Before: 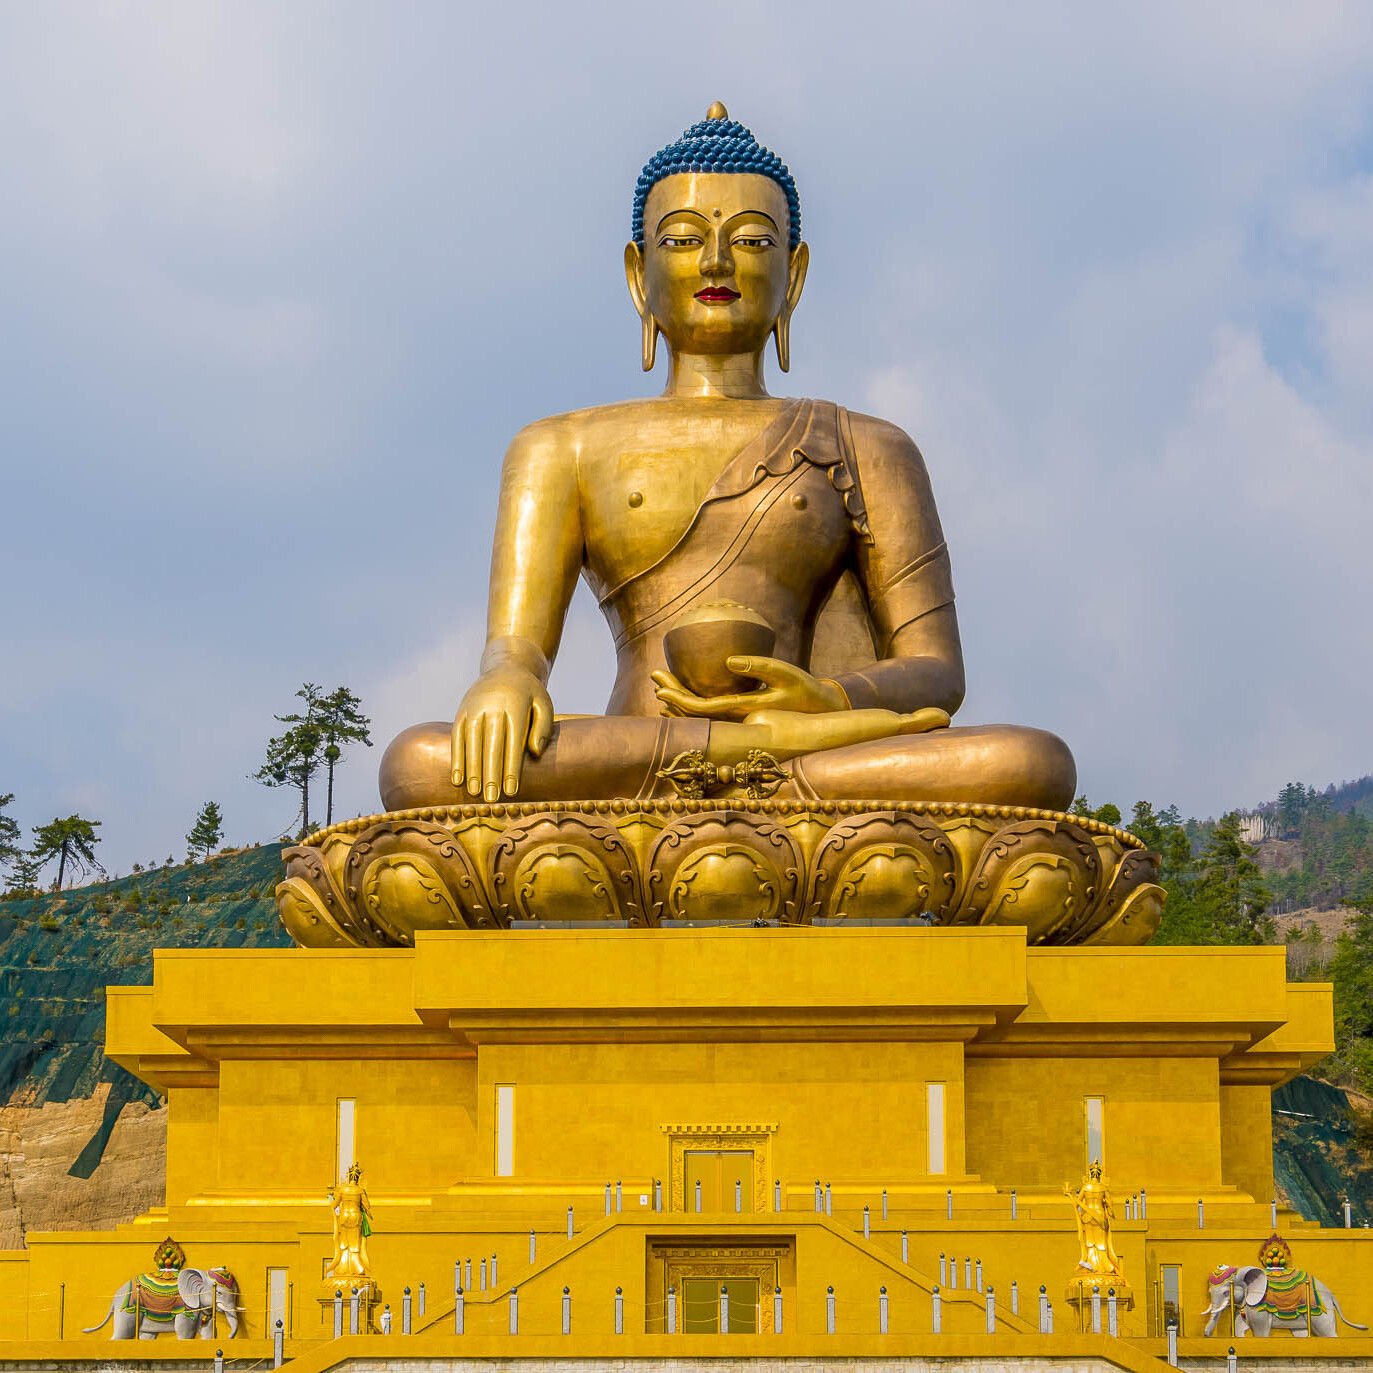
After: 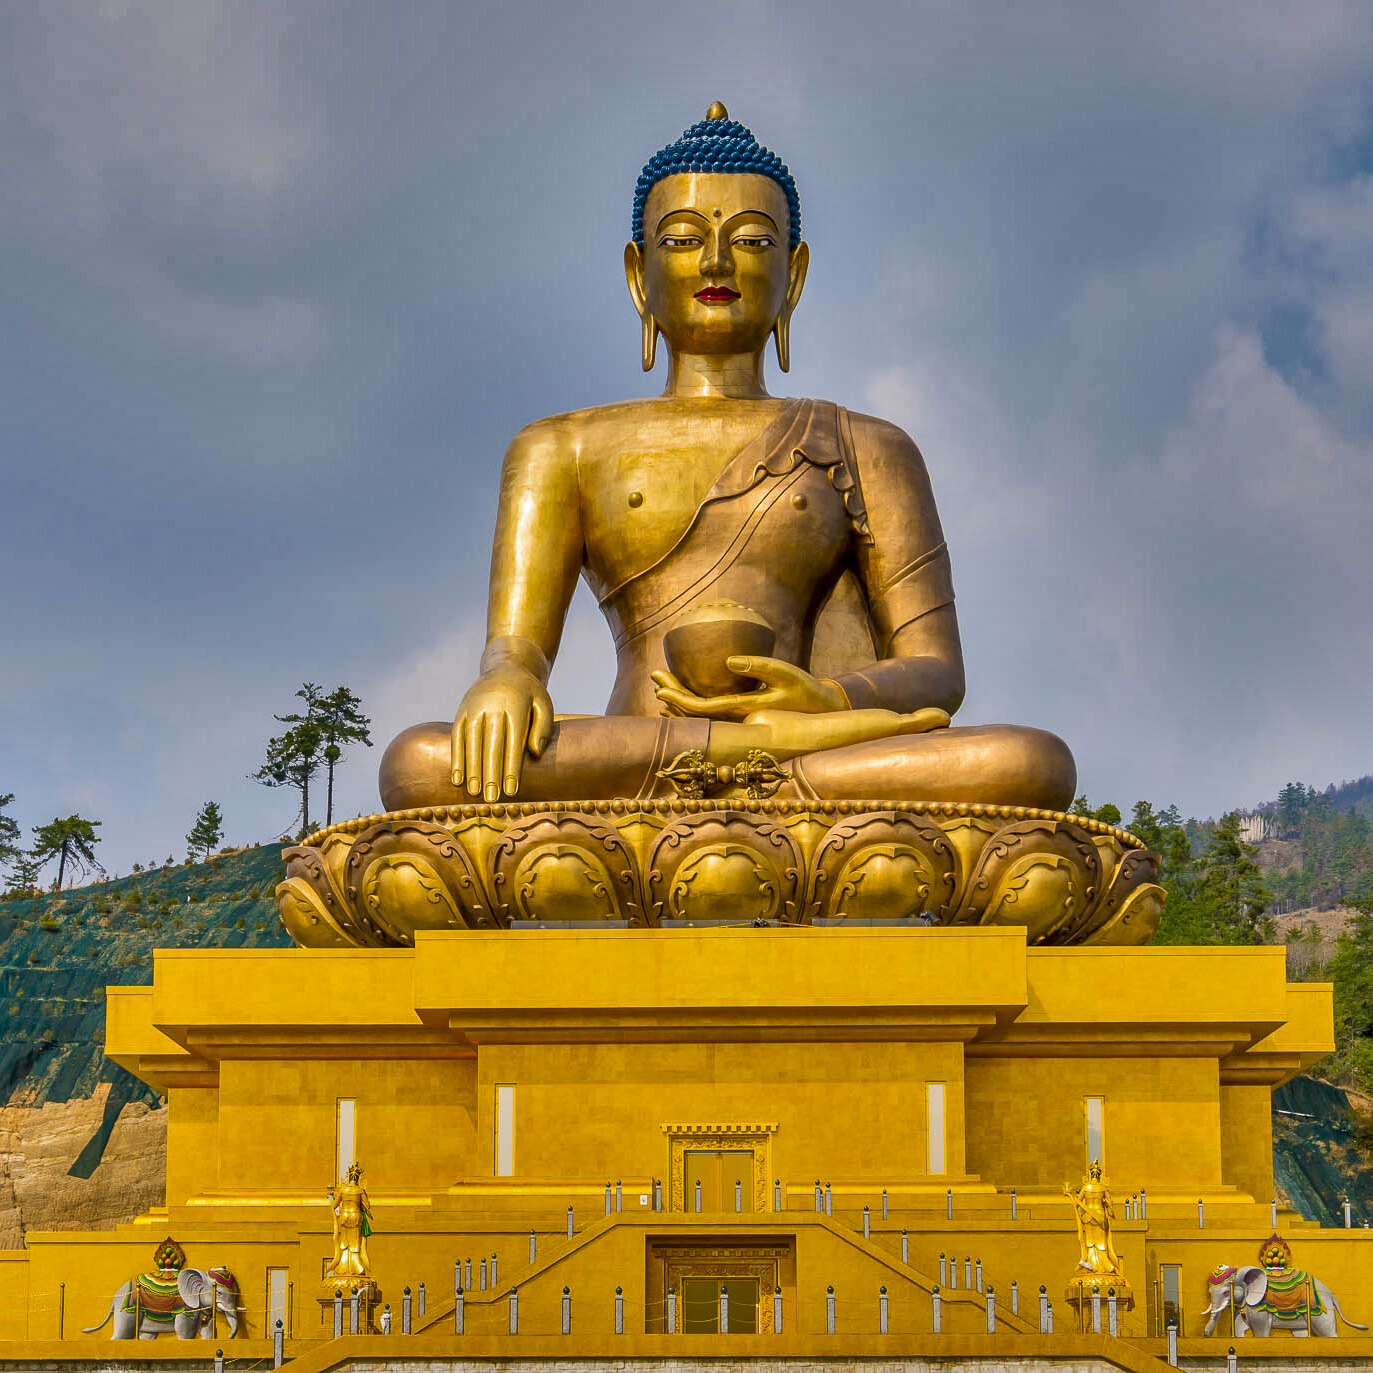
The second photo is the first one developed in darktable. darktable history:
base curve: curves: ch0 [(0, 0) (0.472, 0.508) (1, 1)]
shadows and highlights: shadows 20.91, highlights -82.73, soften with gaussian
